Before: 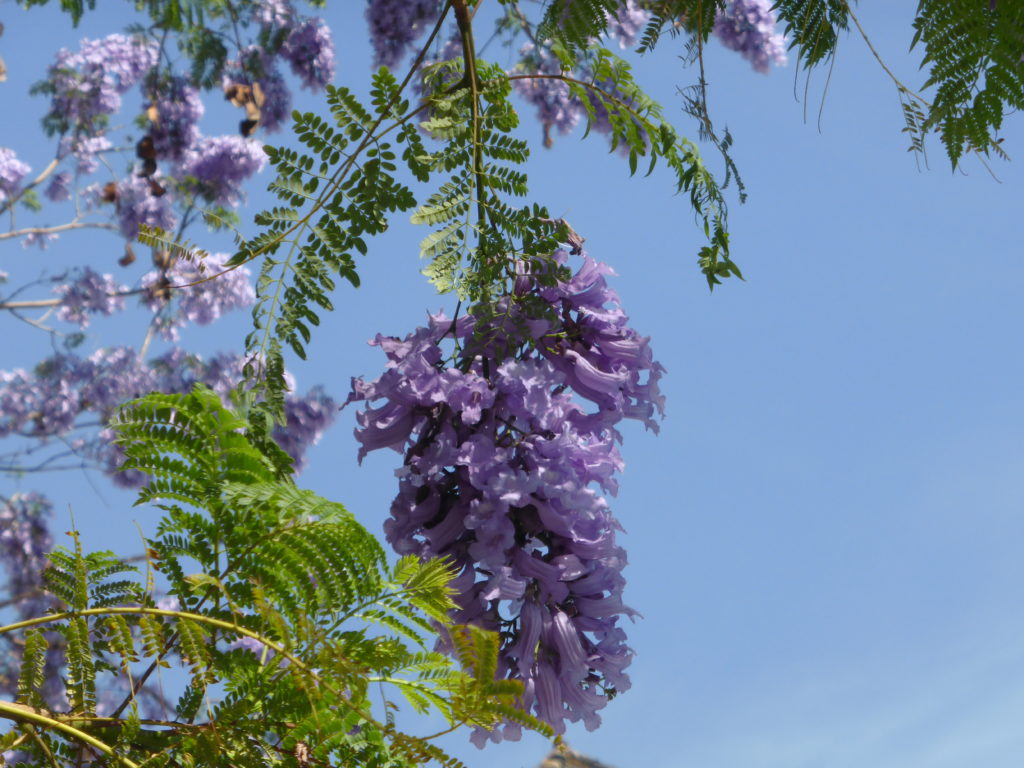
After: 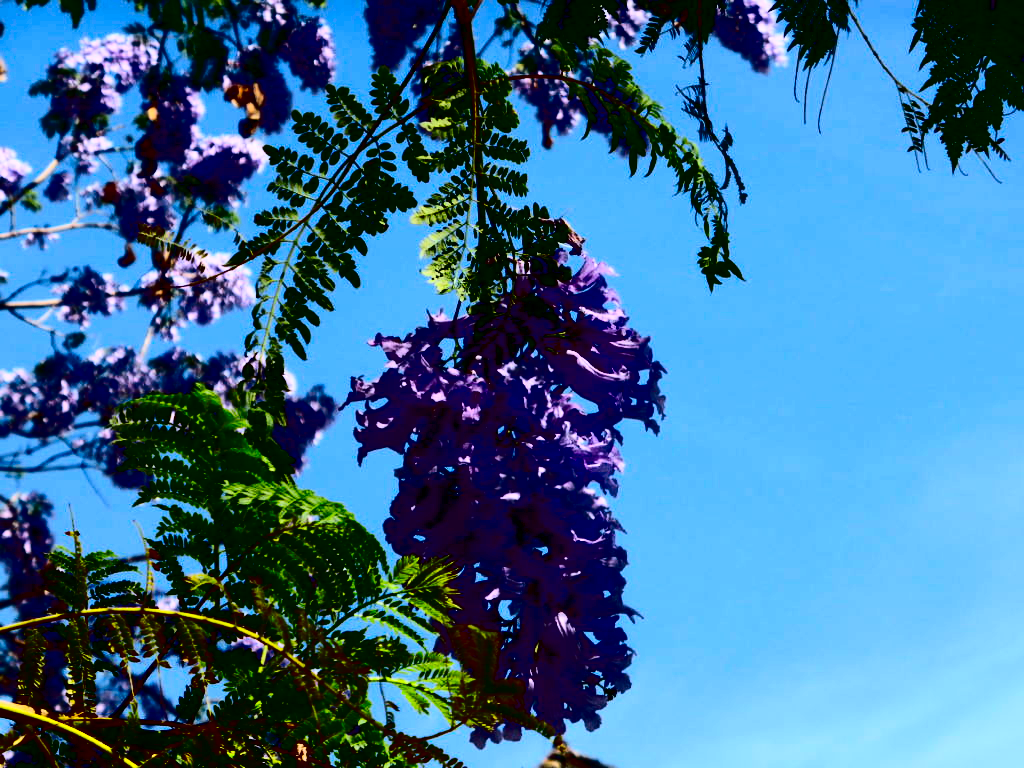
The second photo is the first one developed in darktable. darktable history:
contrast brightness saturation: contrast 0.767, brightness -0.988, saturation 0.987
